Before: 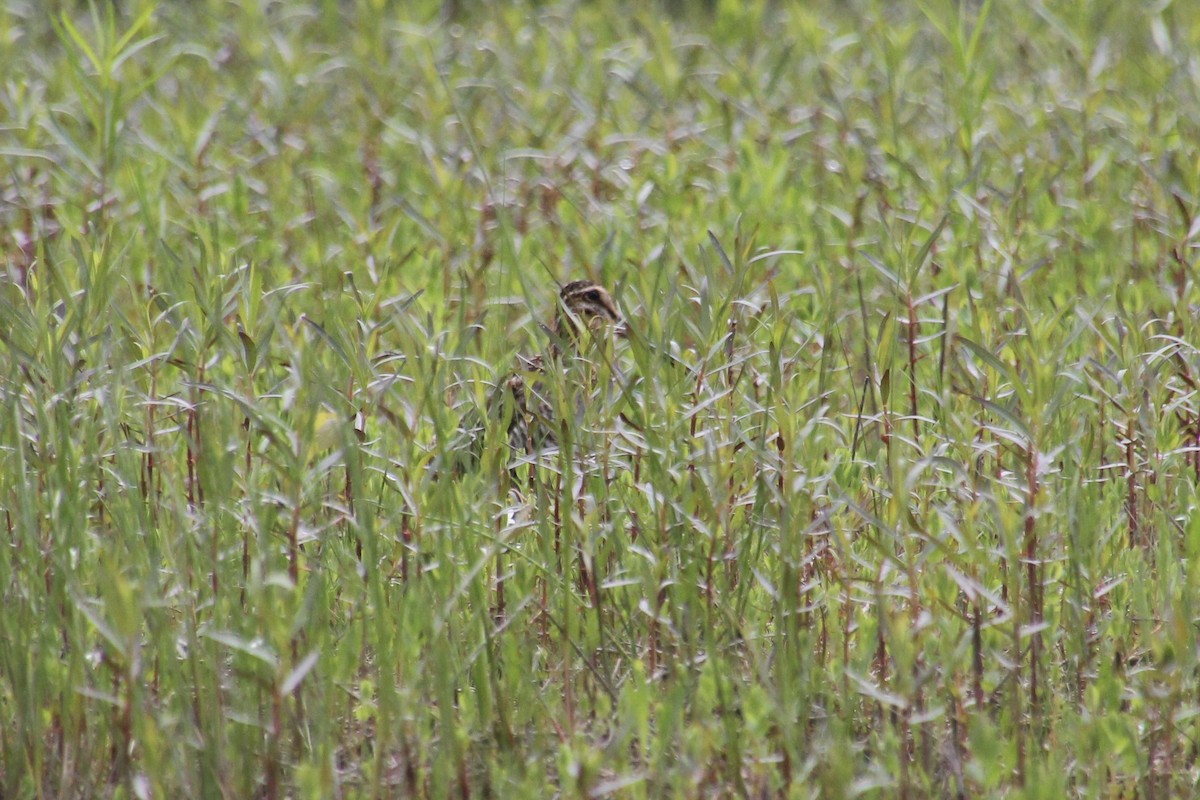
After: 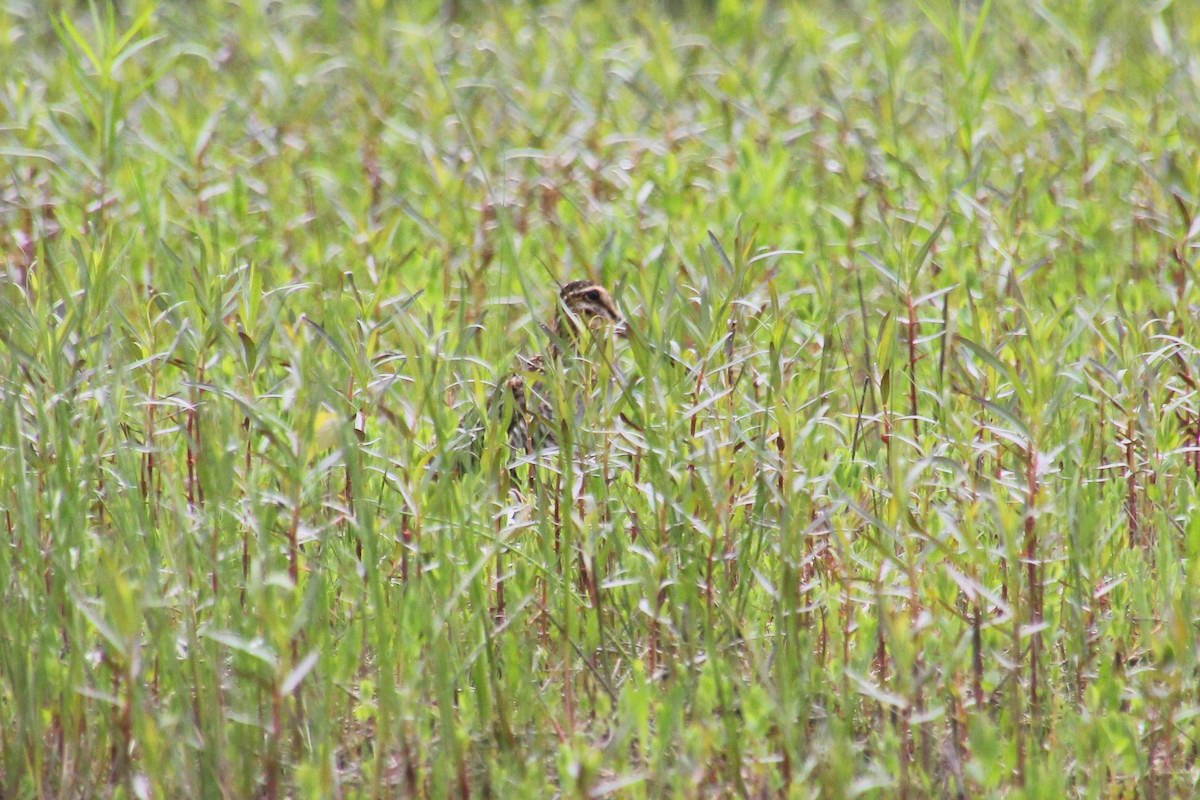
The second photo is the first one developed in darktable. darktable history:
base curve: curves: ch0 [(0, 0) (0.088, 0.125) (0.176, 0.251) (0.354, 0.501) (0.613, 0.749) (1, 0.877)]
